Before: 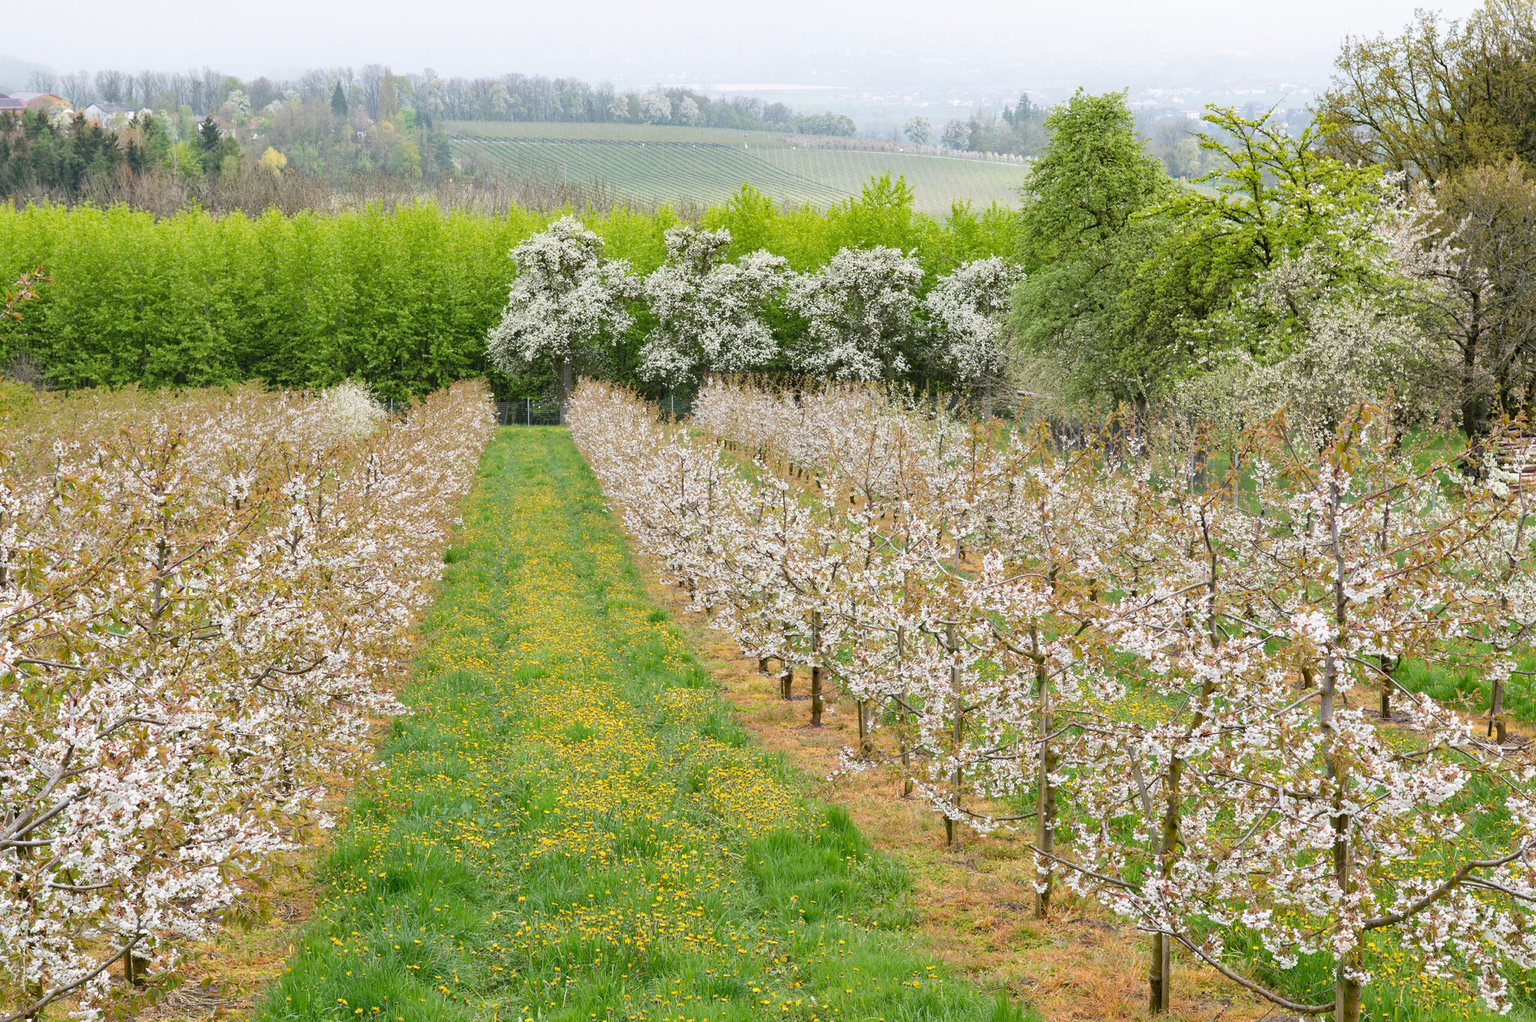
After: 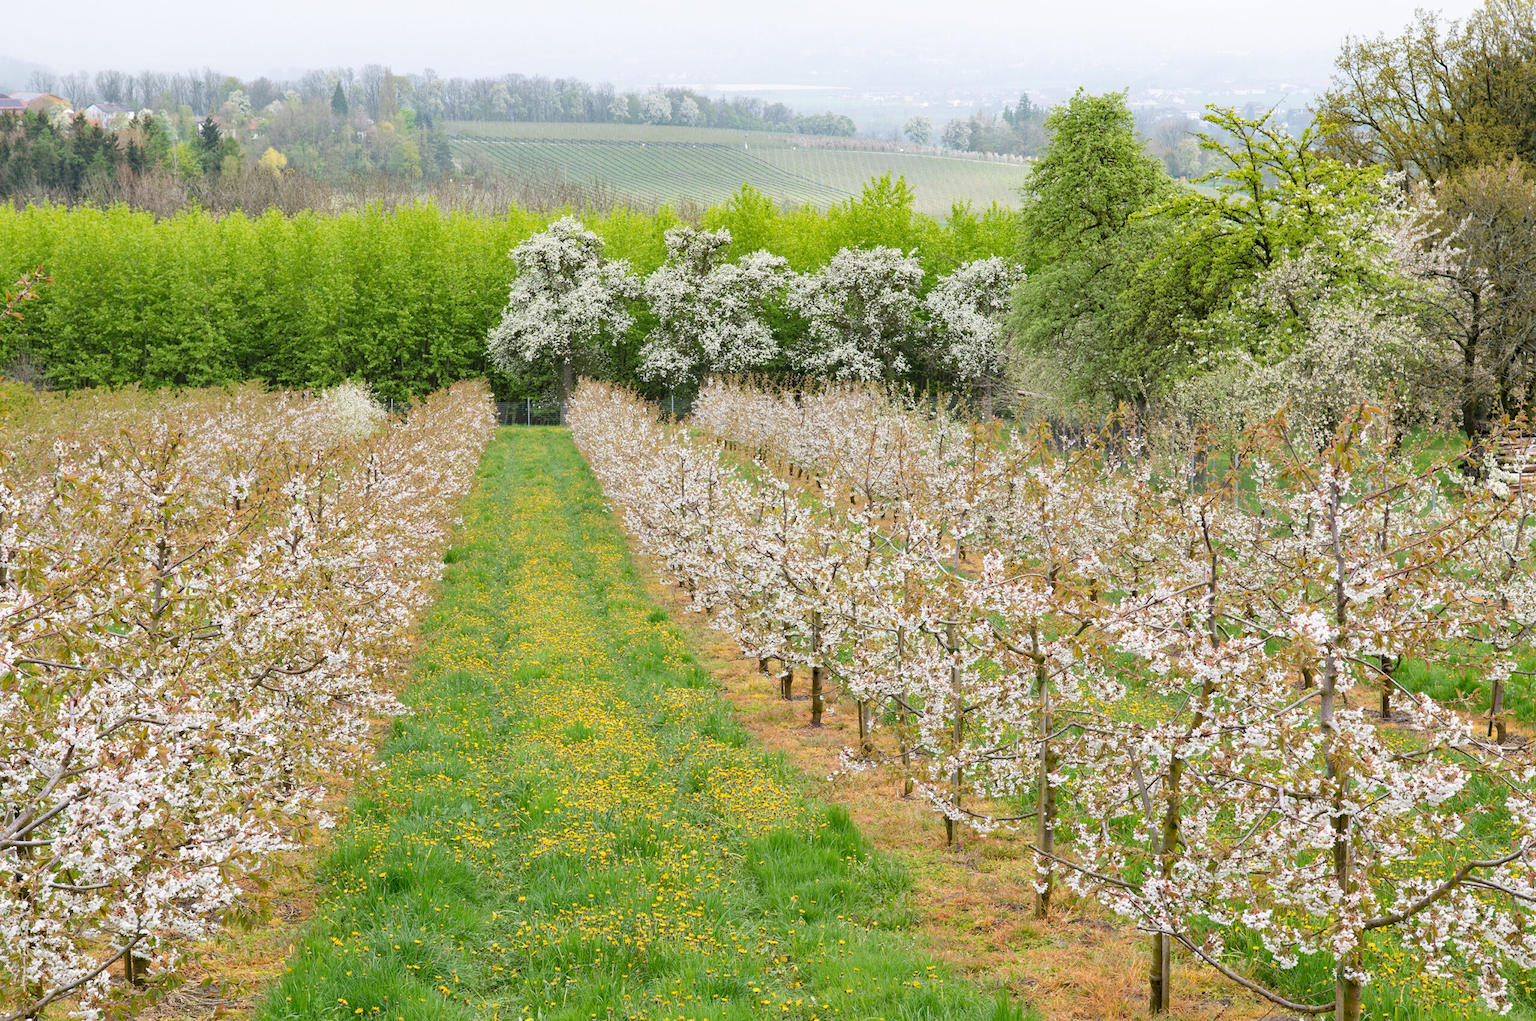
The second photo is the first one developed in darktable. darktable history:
levels: levels [0.018, 0.493, 1]
